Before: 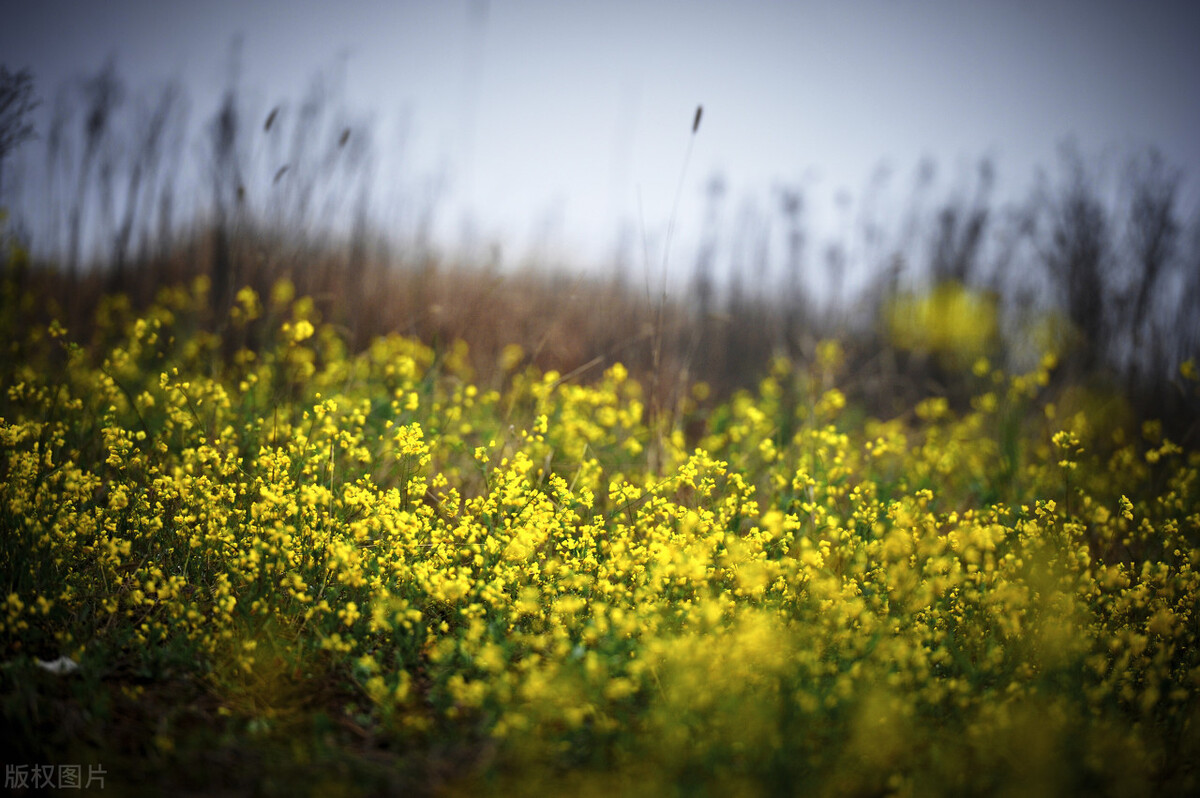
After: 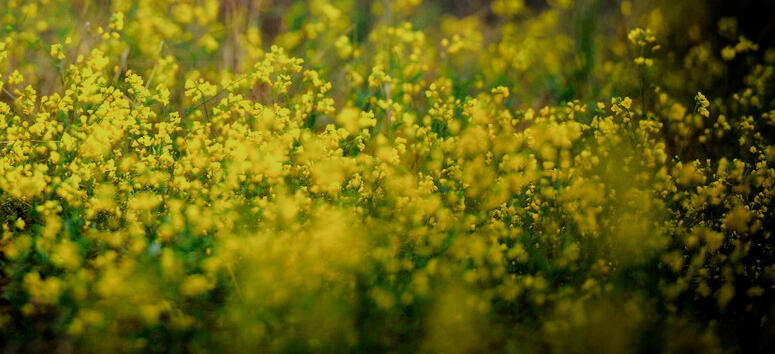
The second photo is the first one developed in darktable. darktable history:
contrast brightness saturation: contrast 0.078, saturation 0.018
exposure: compensate highlight preservation false
crop and rotate: left 35.35%, top 50.604%, bottom 5.011%
color balance rgb: shadows lift › luminance -7.76%, shadows lift › chroma 2.193%, shadows lift › hue 167.89°, perceptual saturation grading › global saturation 0.682%
haze removal: strength -0.039, adaptive false
filmic rgb: black relative exposure -6.56 EV, white relative exposure 4.75 EV, hardness 3.14, contrast 0.802
shadows and highlights: radius 91.33, shadows -16.25, white point adjustment 0.202, highlights 30.87, compress 48.25%, highlights color adjustment 49.85%, soften with gaussian
